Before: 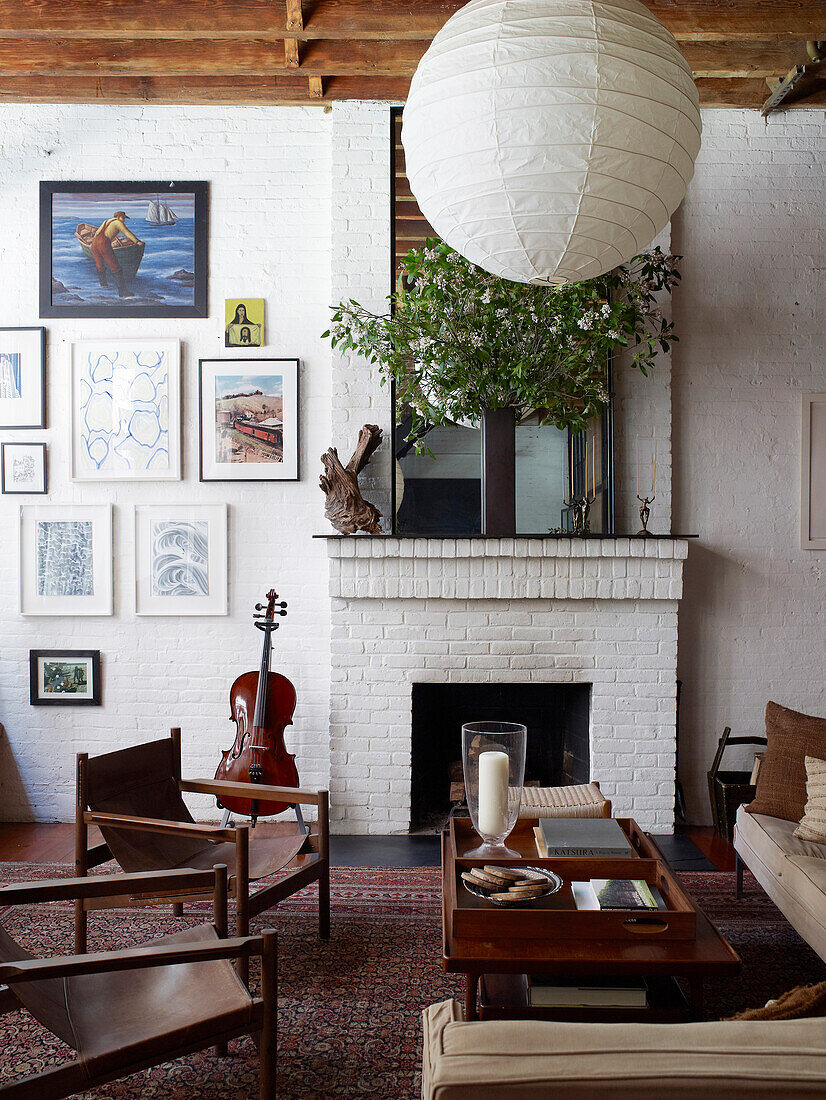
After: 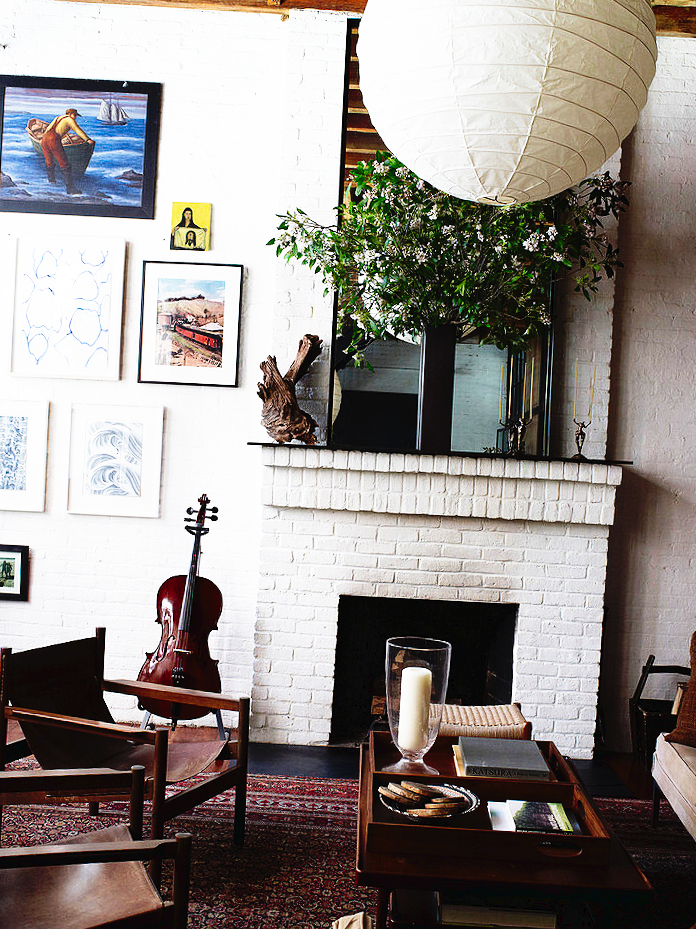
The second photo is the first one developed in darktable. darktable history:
tone curve: curves: ch0 [(0, 0) (0.003, 0.03) (0.011, 0.022) (0.025, 0.018) (0.044, 0.031) (0.069, 0.035) (0.1, 0.04) (0.136, 0.046) (0.177, 0.063) (0.224, 0.087) (0.277, 0.15) (0.335, 0.252) (0.399, 0.354) (0.468, 0.475) (0.543, 0.602) (0.623, 0.73) (0.709, 0.856) (0.801, 0.945) (0.898, 0.987) (1, 1)], preserve colors none
crop and rotate: angle -2.97°, left 5.165%, top 5.178%, right 4.773%, bottom 4.585%
